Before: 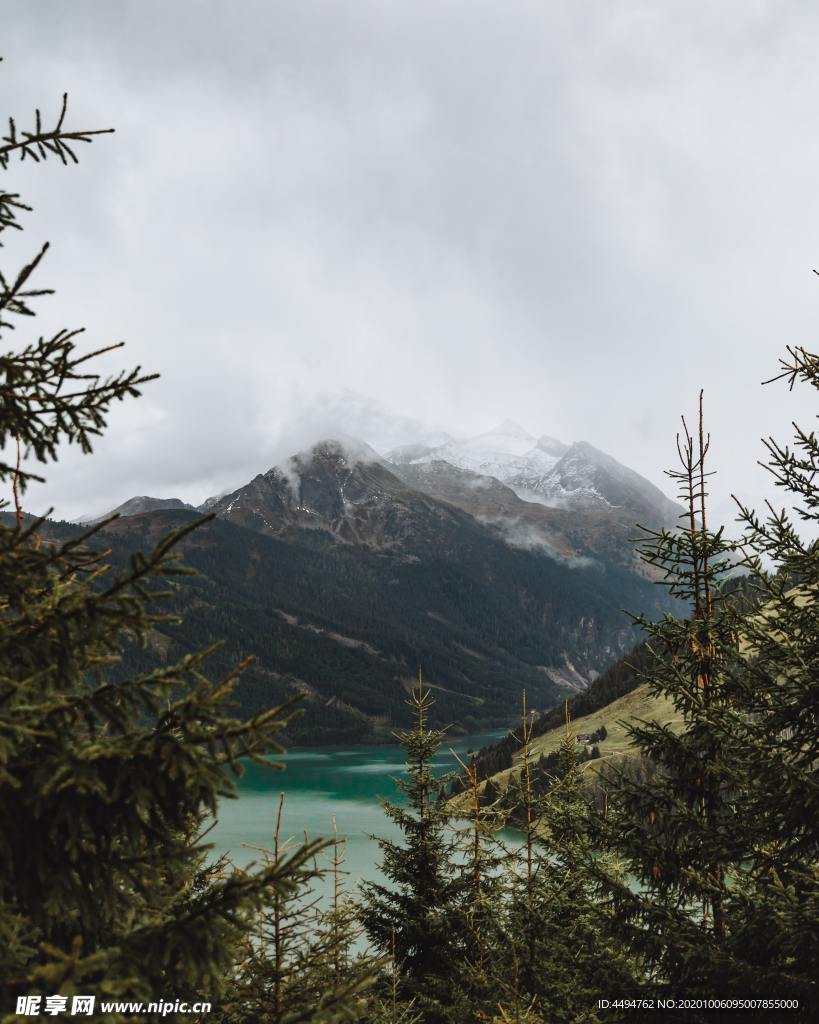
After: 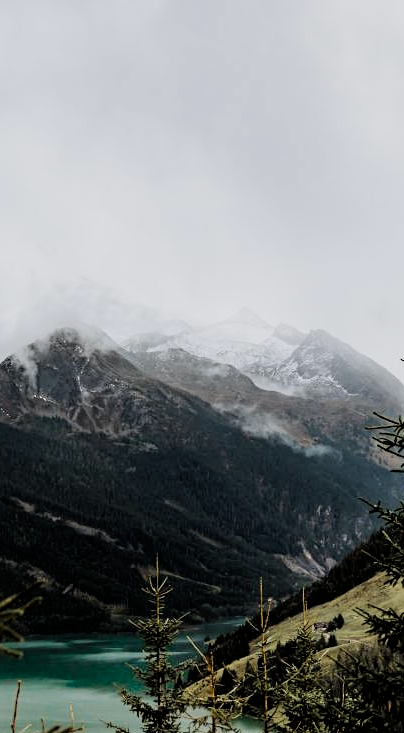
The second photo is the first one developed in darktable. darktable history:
crop: left 32.204%, top 10.969%, right 18.427%, bottom 17.401%
filmic rgb: black relative exposure -5.05 EV, white relative exposure 3.56 EV, hardness 3.18, contrast 1.184, highlights saturation mix -29.62%
sharpen: amount 0.211
exposure: black level correction 0.007, exposure 0.098 EV, compensate exposure bias true, compensate highlight preservation false
